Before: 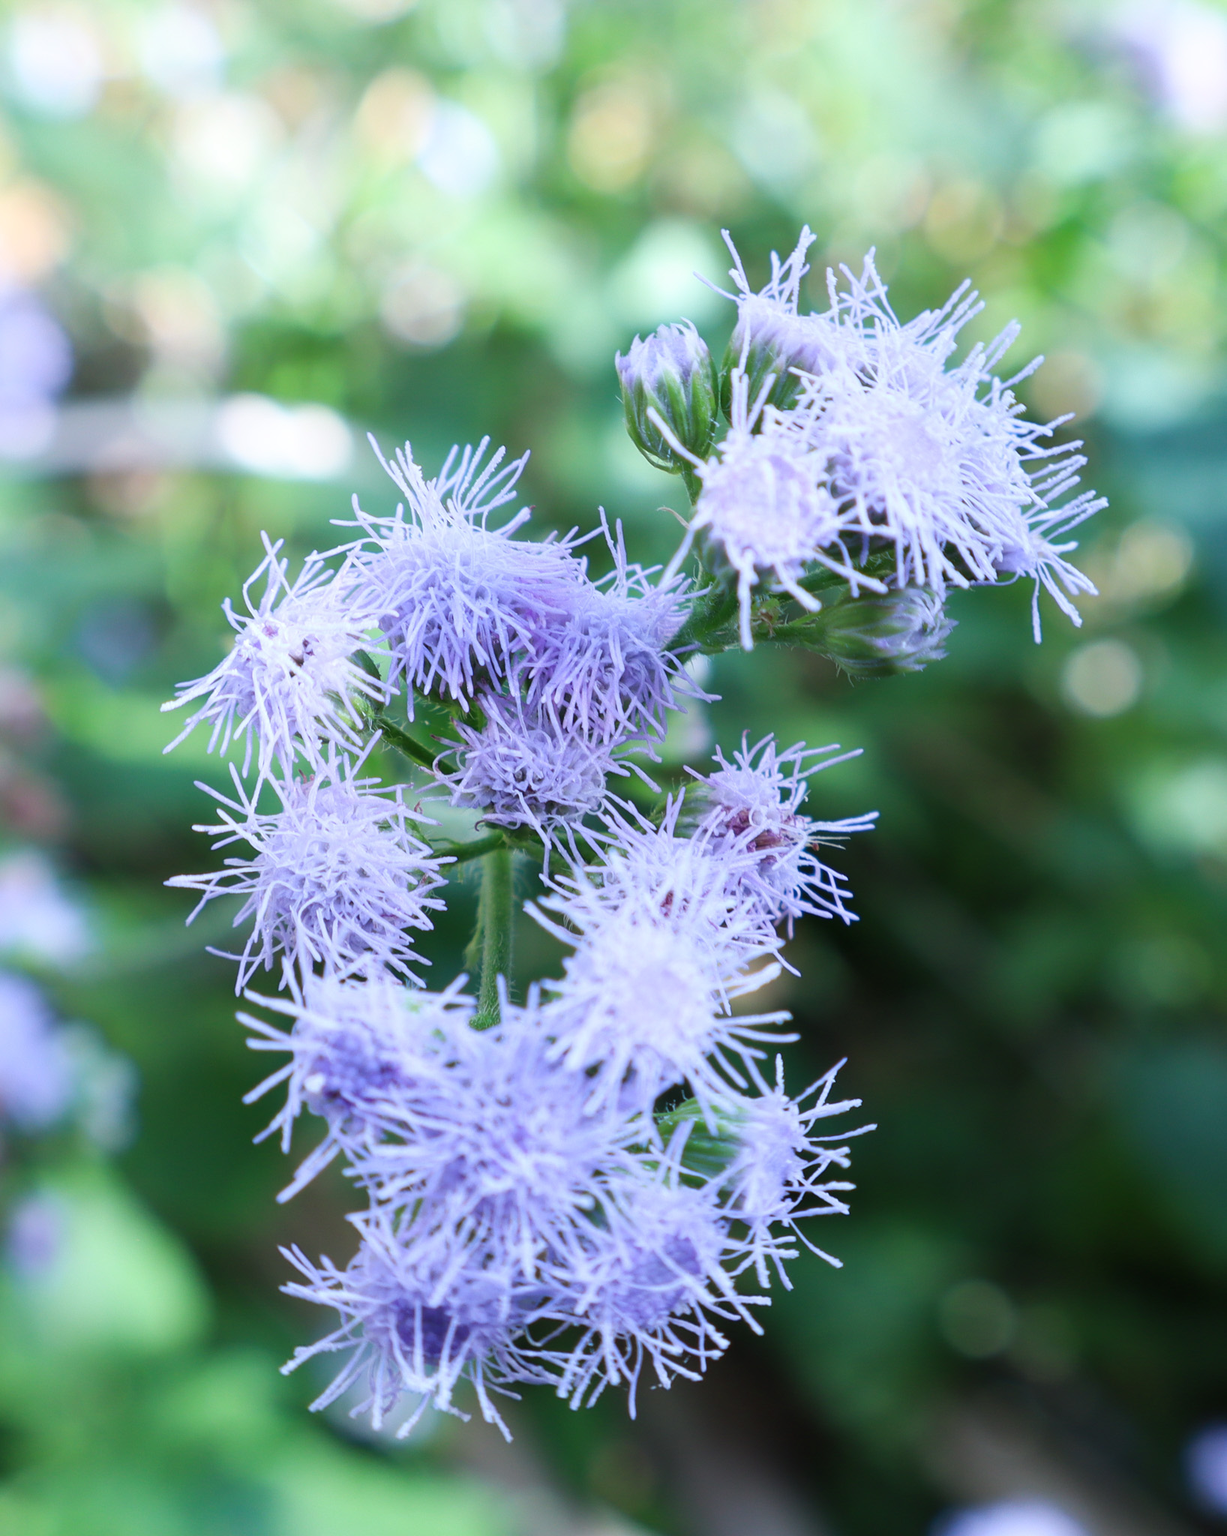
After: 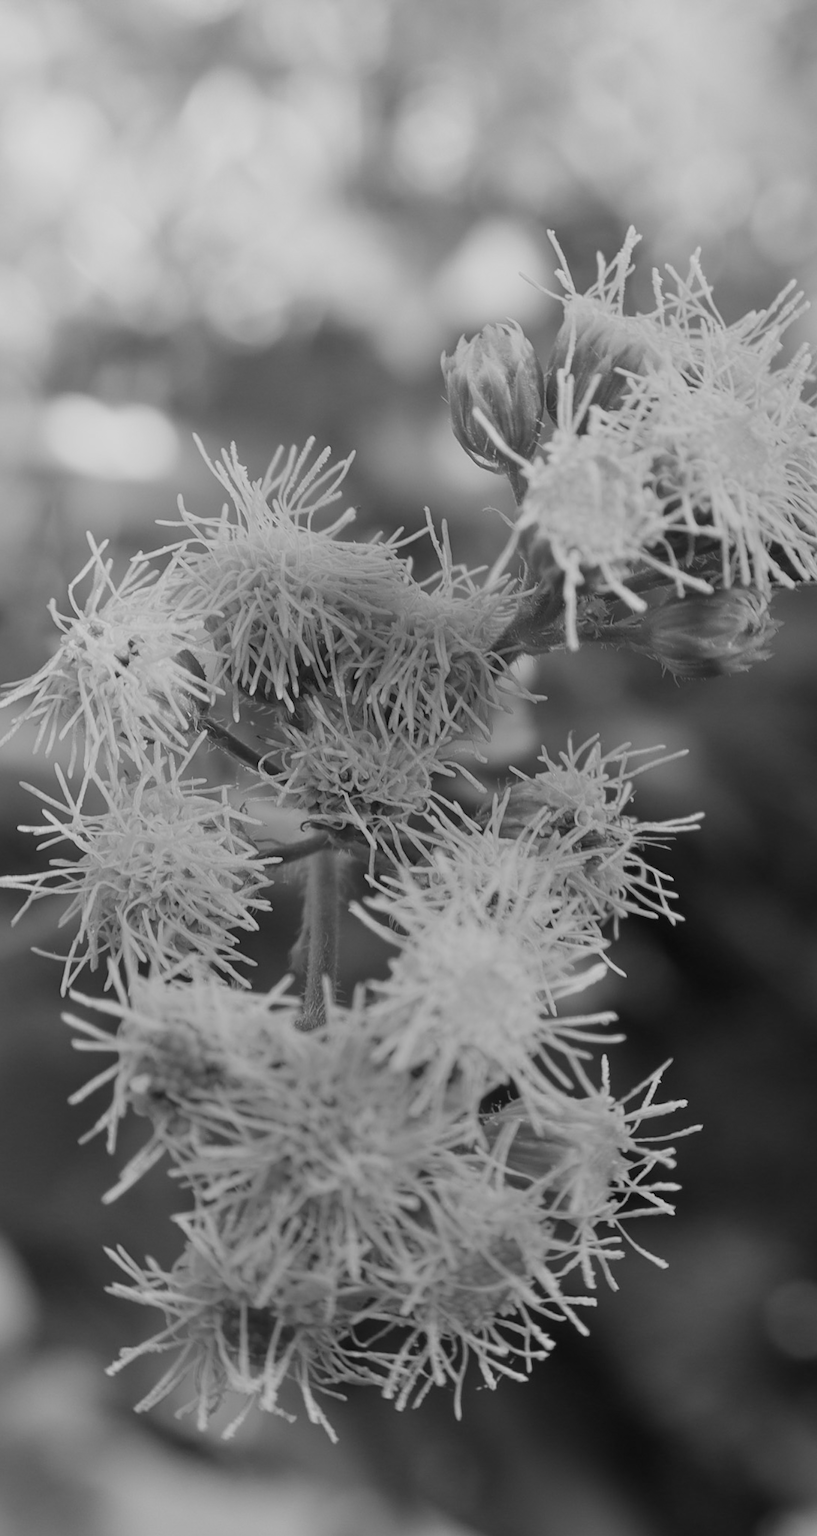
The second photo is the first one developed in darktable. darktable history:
white balance: red 0.924, blue 1.095
crop and rotate: left 14.292%, right 19.041%
monochrome: a 26.22, b 42.67, size 0.8
